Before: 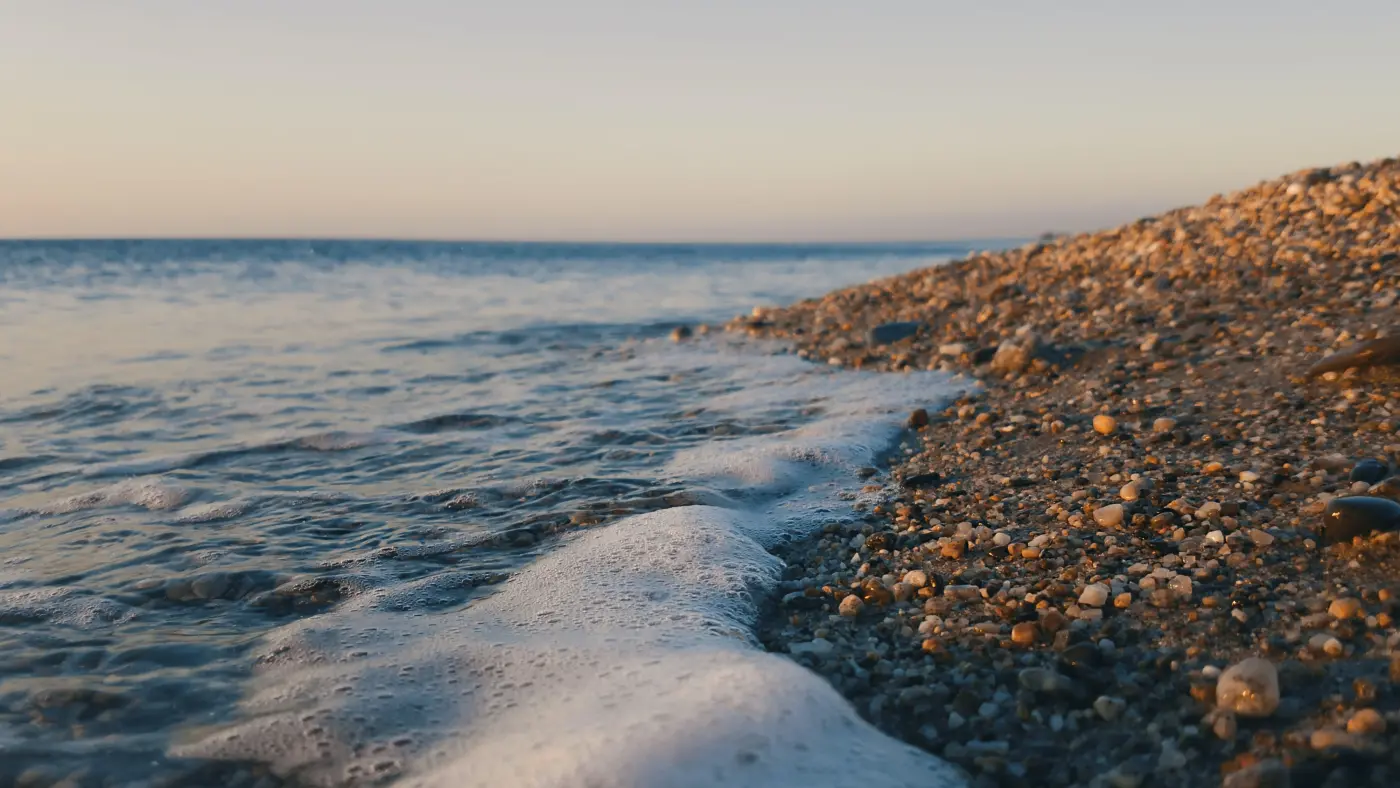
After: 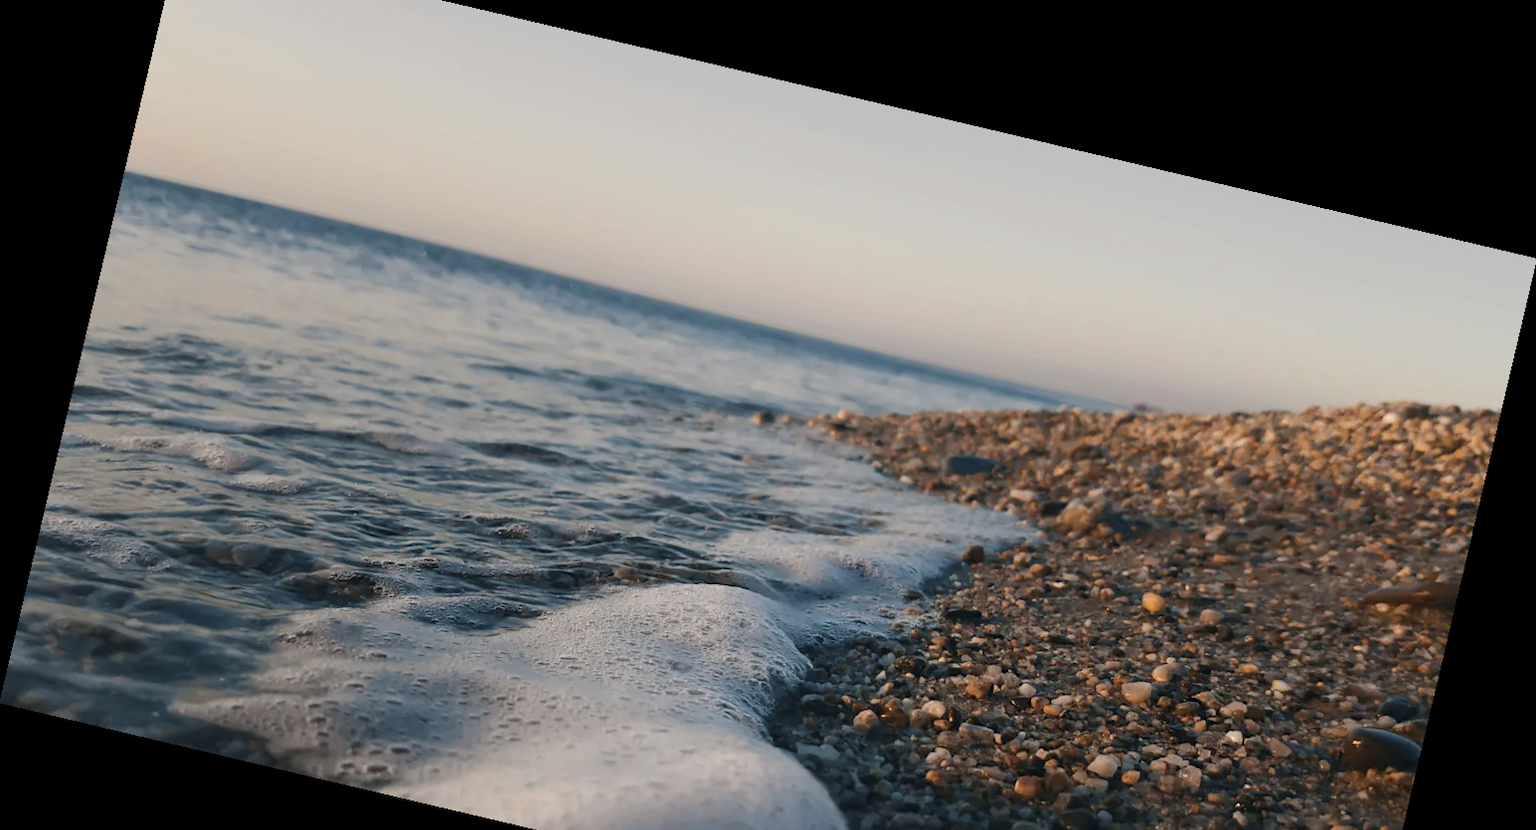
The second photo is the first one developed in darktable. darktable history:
crop: top 5.667%, bottom 17.637%
exposure: compensate exposure bias true, compensate highlight preservation false
rotate and perspective: rotation 13.27°, automatic cropping off
contrast brightness saturation: contrast 0.06, brightness -0.01, saturation -0.23
